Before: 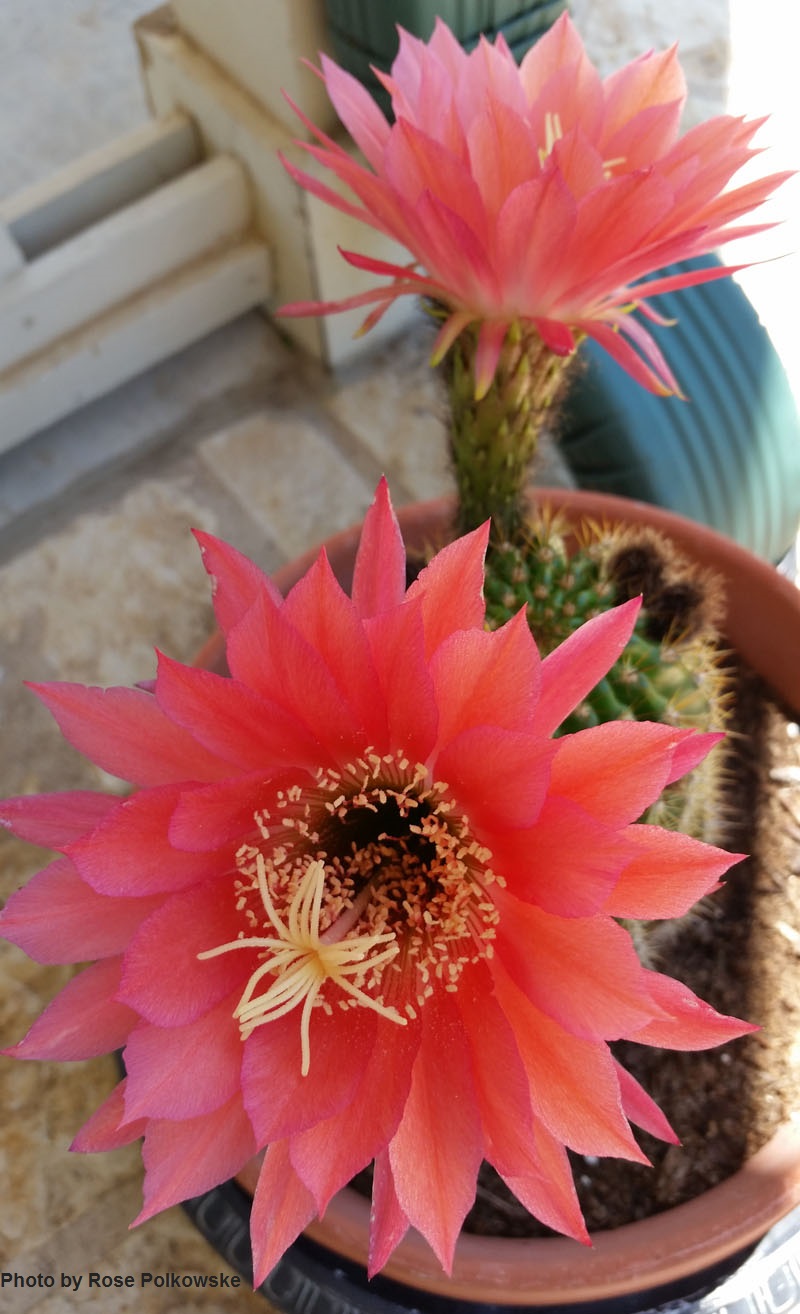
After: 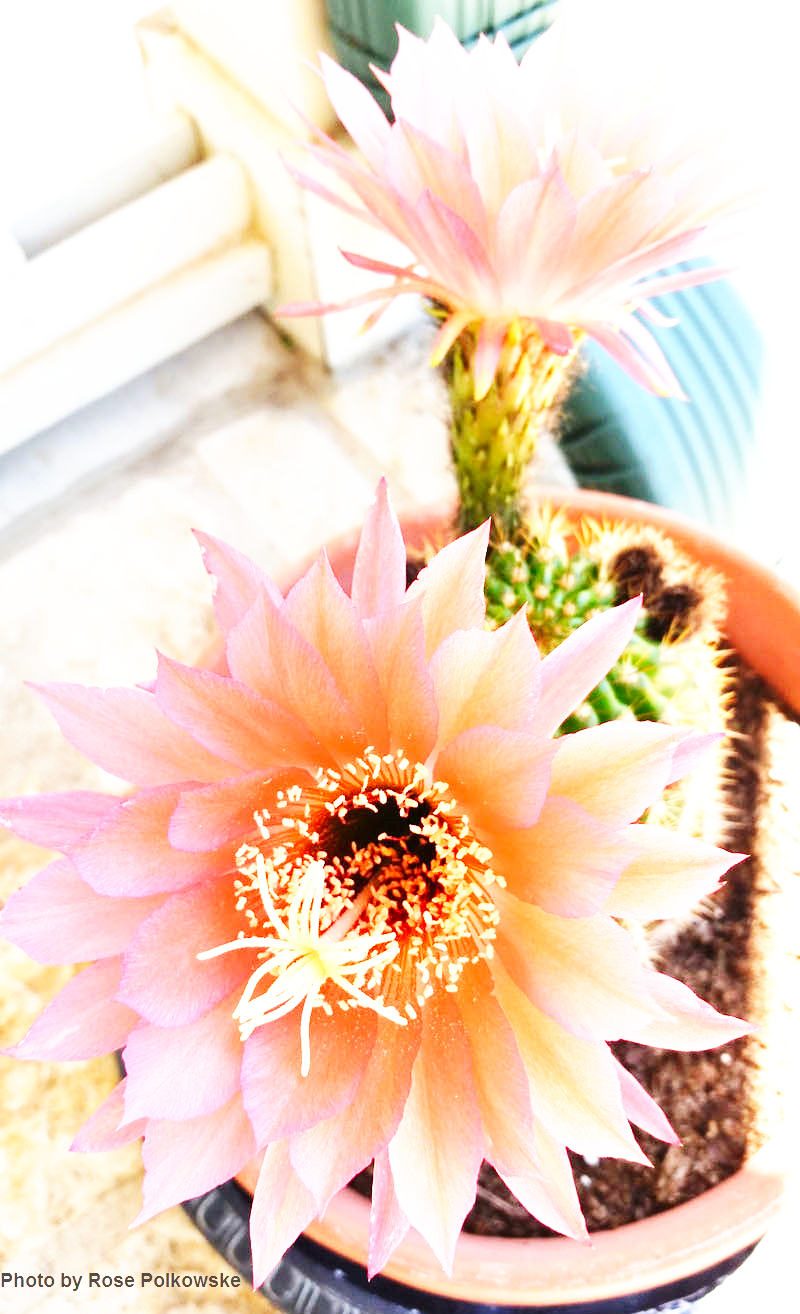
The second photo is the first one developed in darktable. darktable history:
base curve: curves: ch0 [(0, 0) (0.007, 0.004) (0.027, 0.03) (0.046, 0.07) (0.207, 0.54) (0.442, 0.872) (0.673, 0.972) (1, 1)], preserve colors none
exposure: black level correction 0, exposure 1.566 EV, compensate highlight preservation false
